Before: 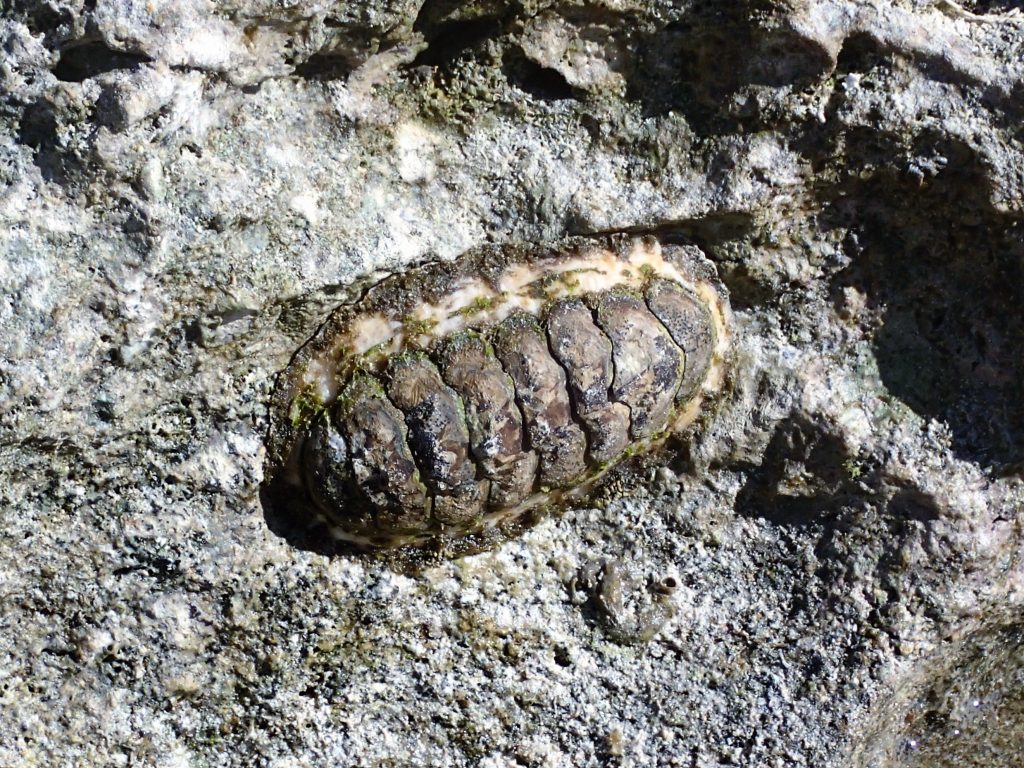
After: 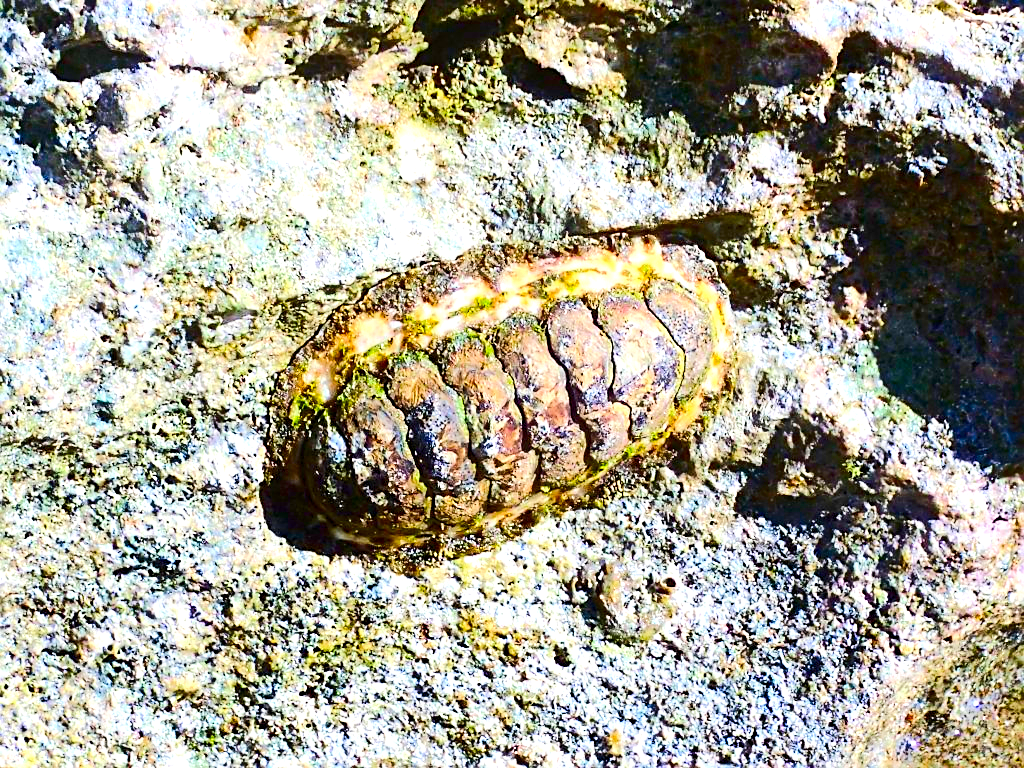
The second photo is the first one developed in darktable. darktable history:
color balance rgb: perceptual saturation grading › global saturation 25%, perceptual brilliance grading › mid-tones 10%, perceptual brilliance grading › shadows 15%, global vibrance 20%
exposure: black level correction 0, exposure 0.7 EV, compensate highlight preservation false
contrast brightness saturation: contrast 0.26, brightness 0.02, saturation 0.87
base curve: curves: ch0 [(0, 0) (0.262, 0.32) (0.722, 0.705) (1, 1)]
sharpen: on, module defaults
